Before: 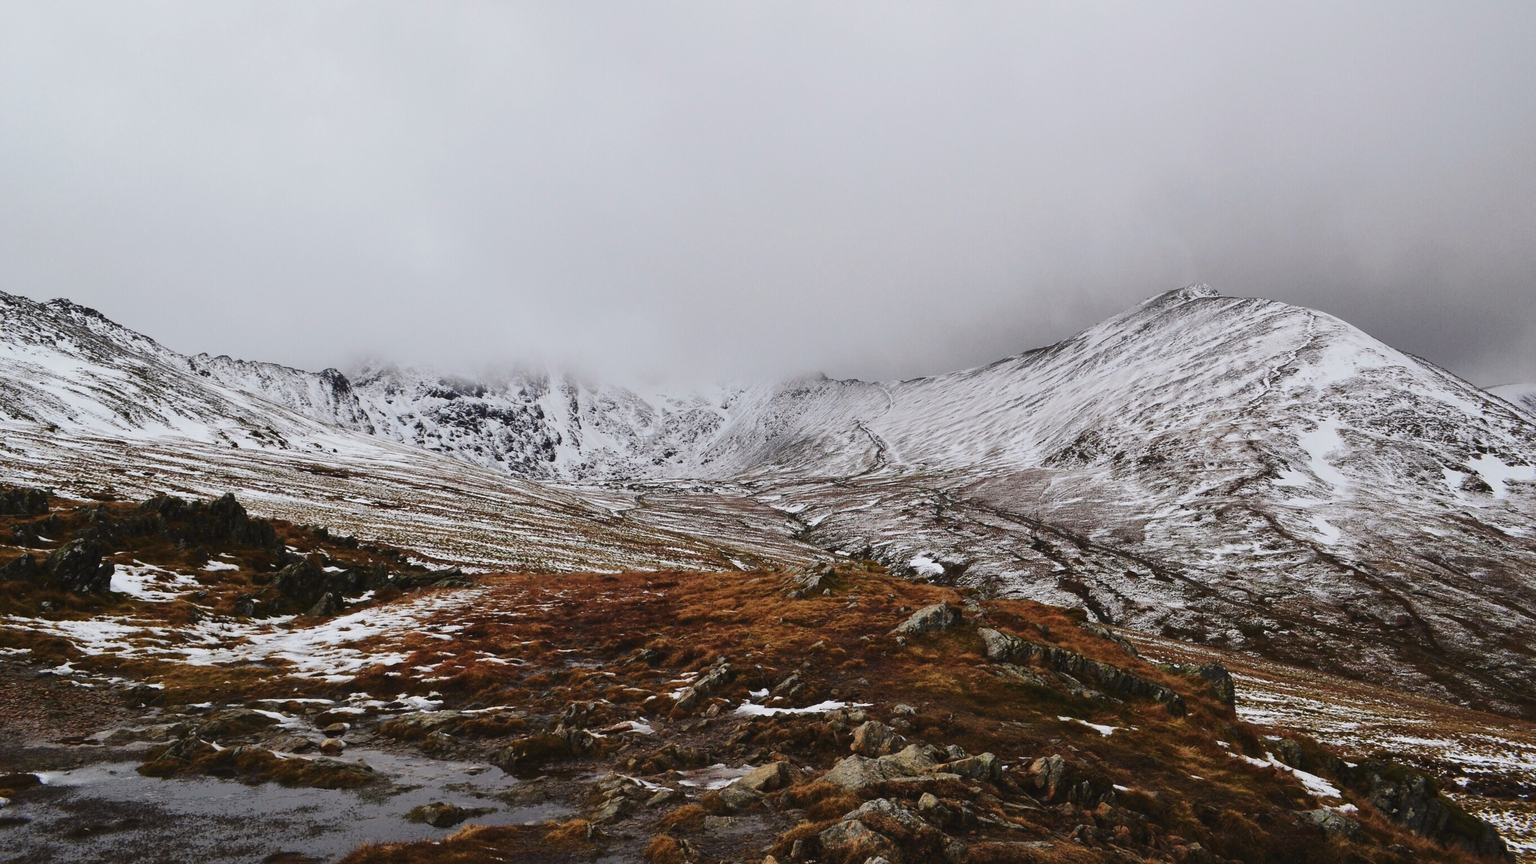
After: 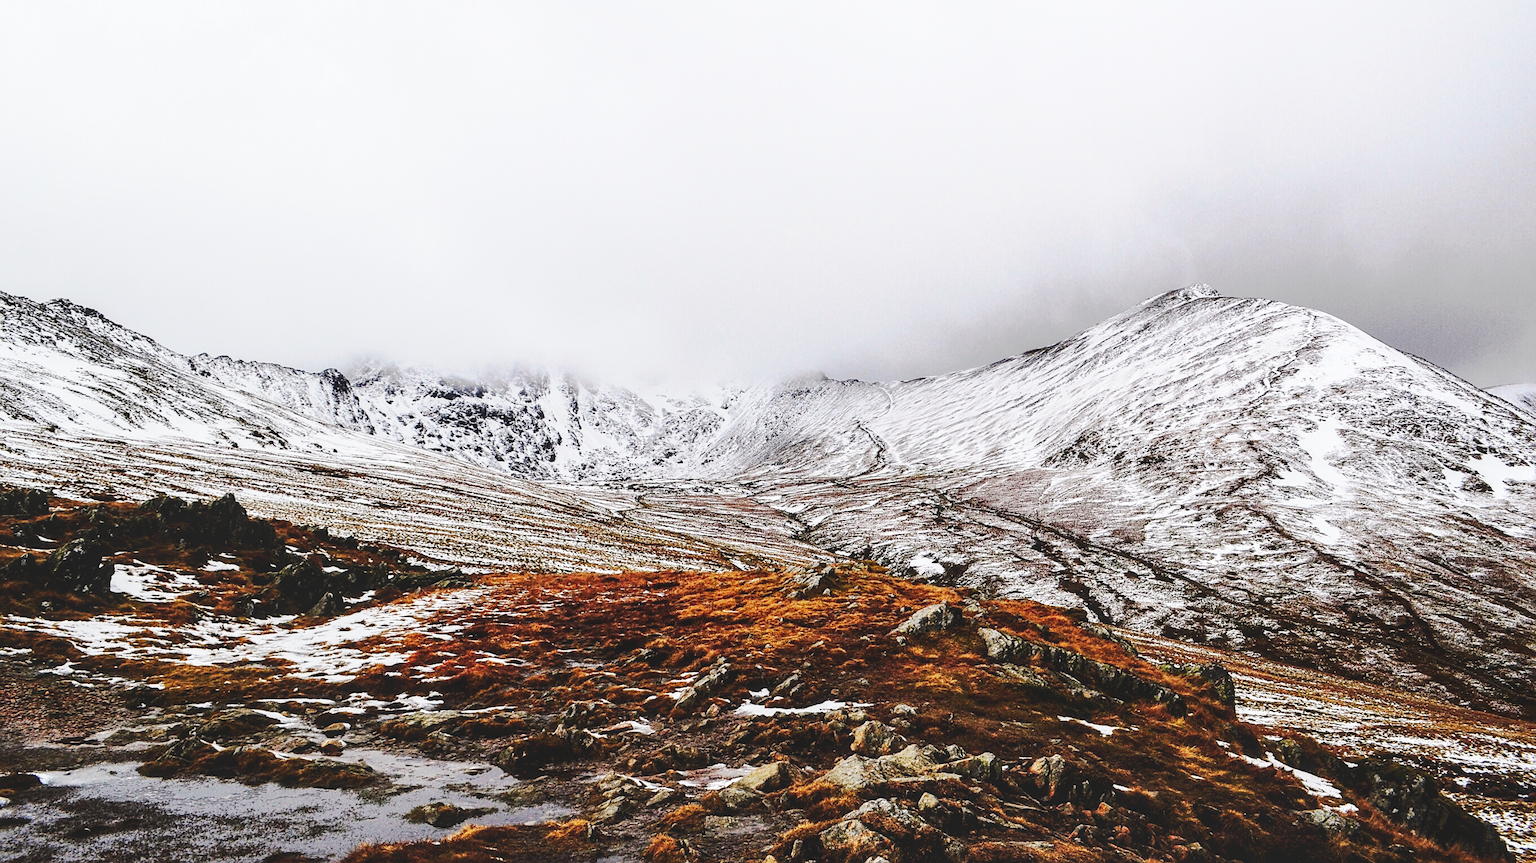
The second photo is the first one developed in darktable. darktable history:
local contrast: on, module defaults
base curve: curves: ch0 [(0, 0) (0.007, 0.004) (0.027, 0.03) (0.046, 0.07) (0.207, 0.54) (0.442, 0.872) (0.673, 0.972) (1, 1)], preserve colors none
sharpen: on, module defaults
tone curve: curves: ch0 [(0, 0) (0.003, 0.096) (0.011, 0.096) (0.025, 0.098) (0.044, 0.099) (0.069, 0.106) (0.1, 0.128) (0.136, 0.153) (0.177, 0.186) (0.224, 0.218) (0.277, 0.265) (0.335, 0.316) (0.399, 0.374) (0.468, 0.445) (0.543, 0.526) (0.623, 0.605) (0.709, 0.681) (0.801, 0.758) (0.898, 0.819) (1, 1)], preserve colors none
